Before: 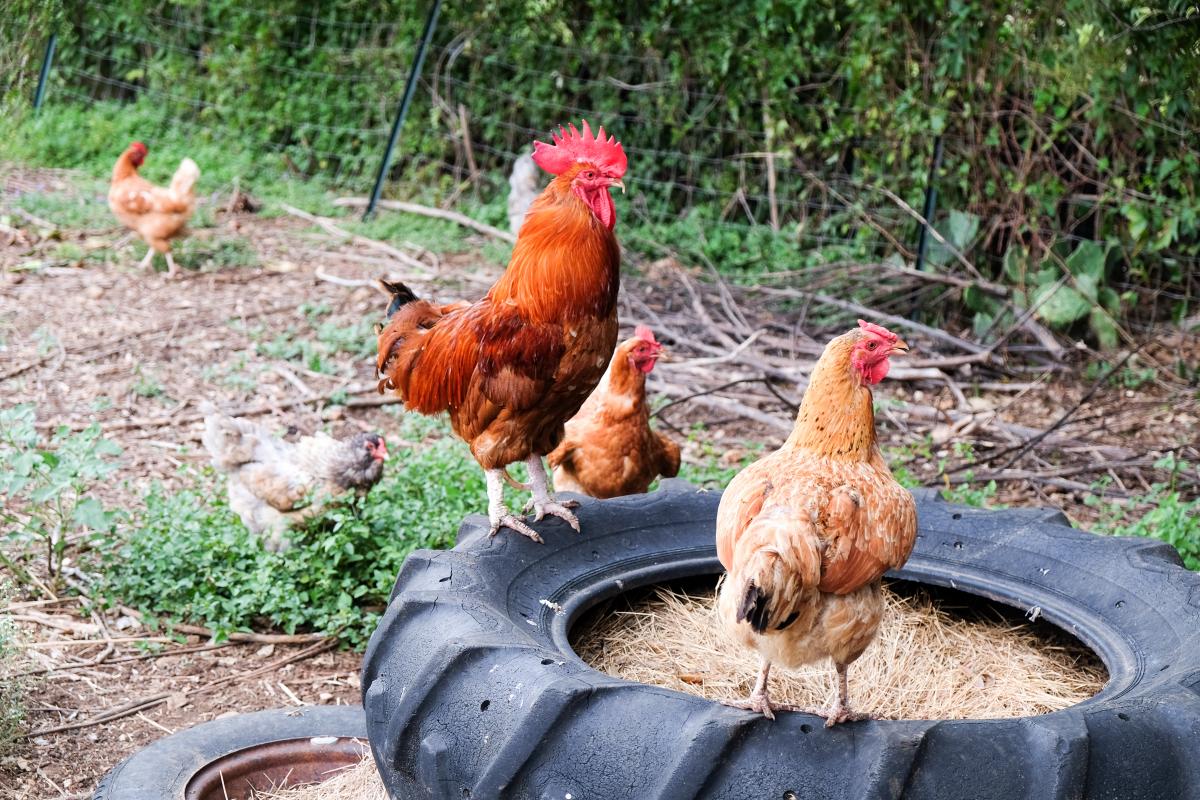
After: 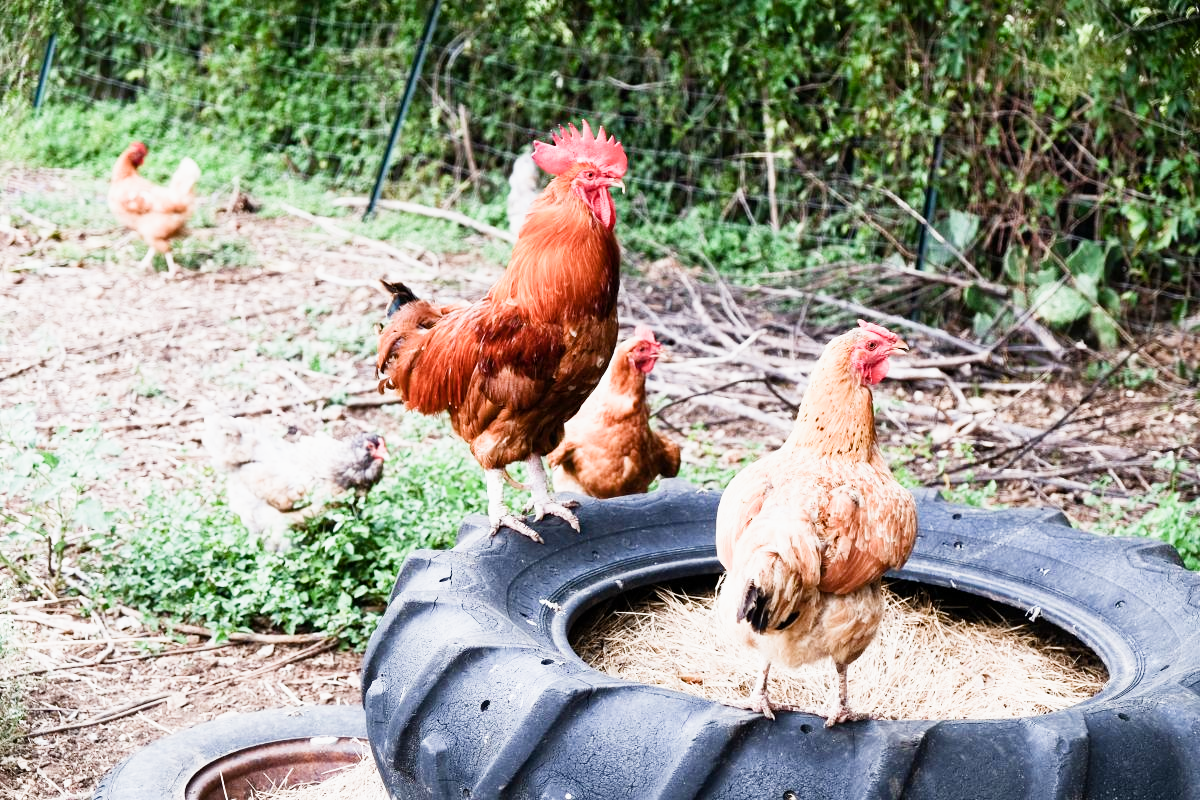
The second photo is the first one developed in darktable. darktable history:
contrast brightness saturation: saturation -0.05
sigmoid: contrast 1.22, skew 0.65
exposure: exposure 0.6 EV, compensate highlight preservation false
color balance rgb: shadows lift › luminance -20%, power › hue 72.24°, highlights gain › luminance 15%, global offset › hue 171.6°, perceptual saturation grading › highlights -30%, perceptual saturation grading › shadows 20%, global vibrance 30%, contrast 10%
